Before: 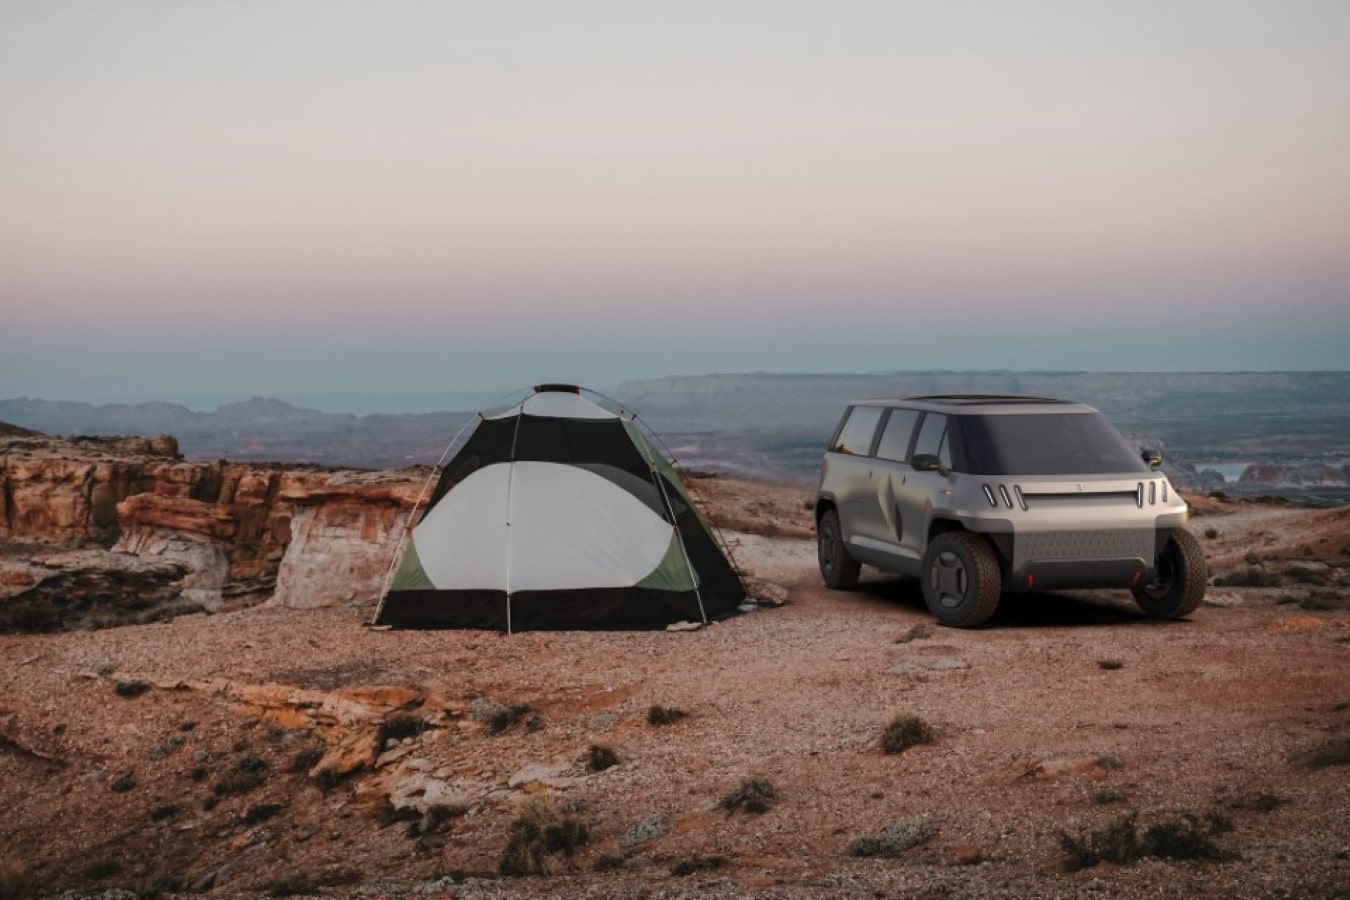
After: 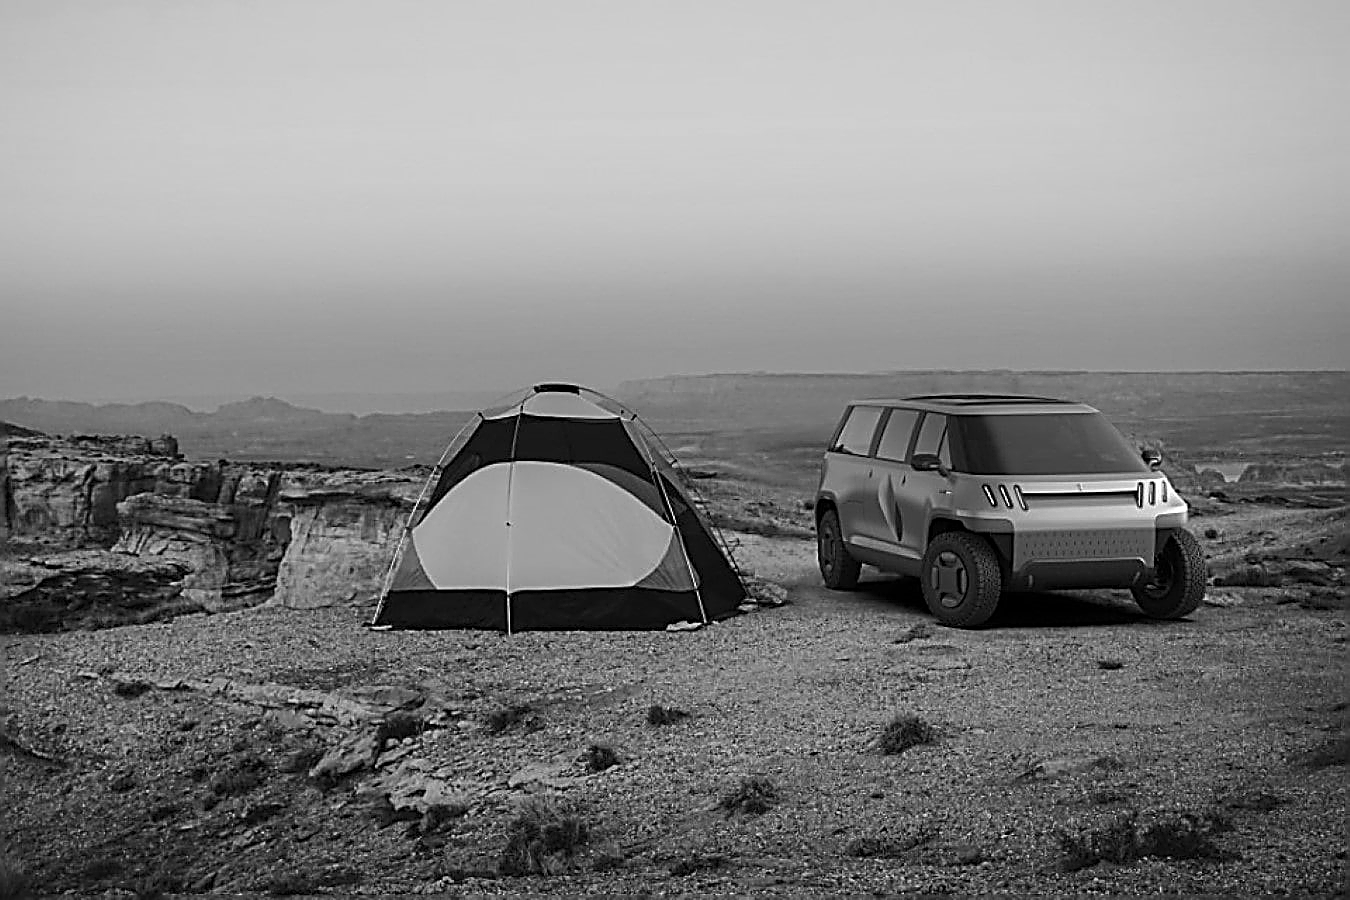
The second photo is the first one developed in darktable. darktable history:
sharpen: amount 2
monochrome: a 16.01, b -2.65, highlights 0.52
